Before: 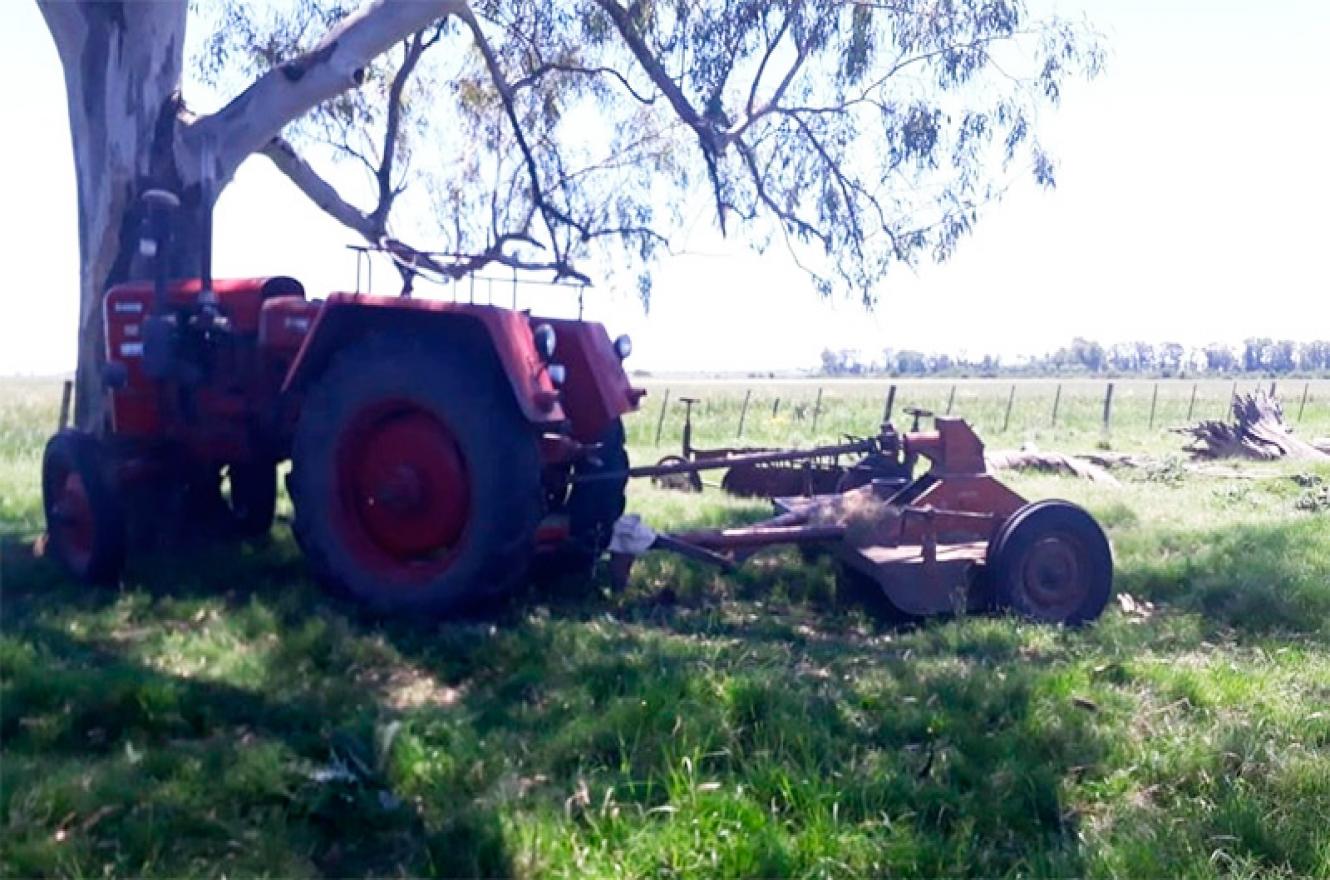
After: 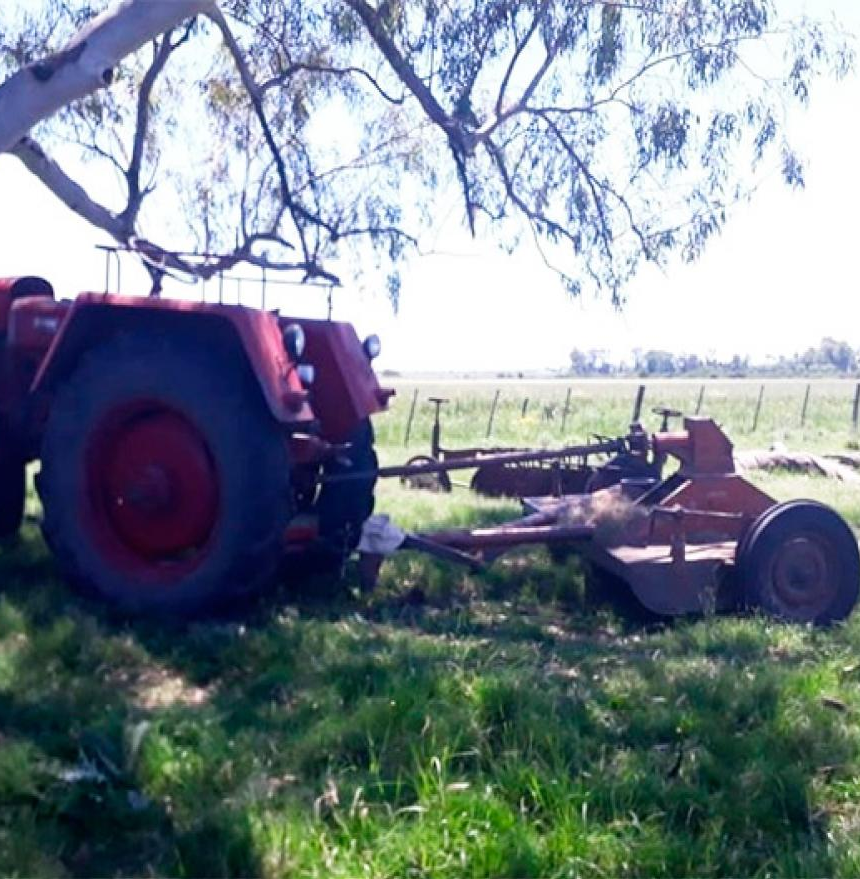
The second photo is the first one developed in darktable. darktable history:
crop and rotate: left 18.919%, right 16.387%
